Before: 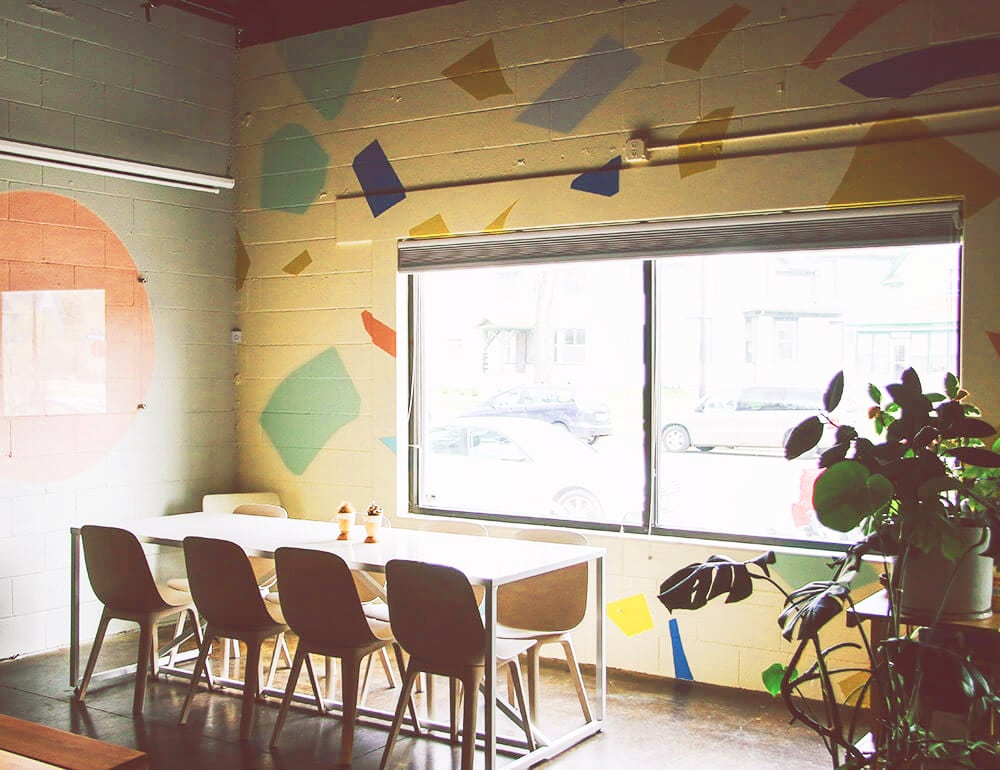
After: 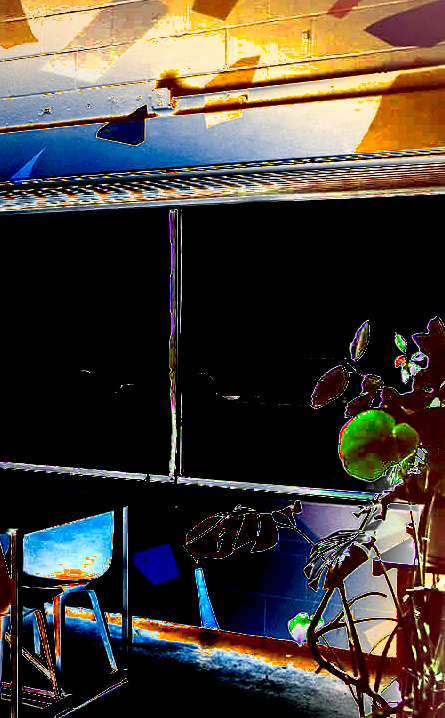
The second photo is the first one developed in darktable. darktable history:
crop: left 47.45%, top 6.686%, right 8.006%
shadows and highlights: low approximation 0.01, soften with gaussian
exposure: exposure 2.017 EV, compensate highlight preservation false
tone equalizer: luminance estimator HSV value / RGB max
vignetting: fall-off start 72.65%, fall-off radius 108.63%, width/height ratio 0.727
color balance rgb: linear chroma grading › global chroma 9.104%, perceptual saturation grading › global saturation 25.923%, perceptual brilliance grading › global brilliance 17.382%, global vibrance 20%
sharpen: amount 0.208
